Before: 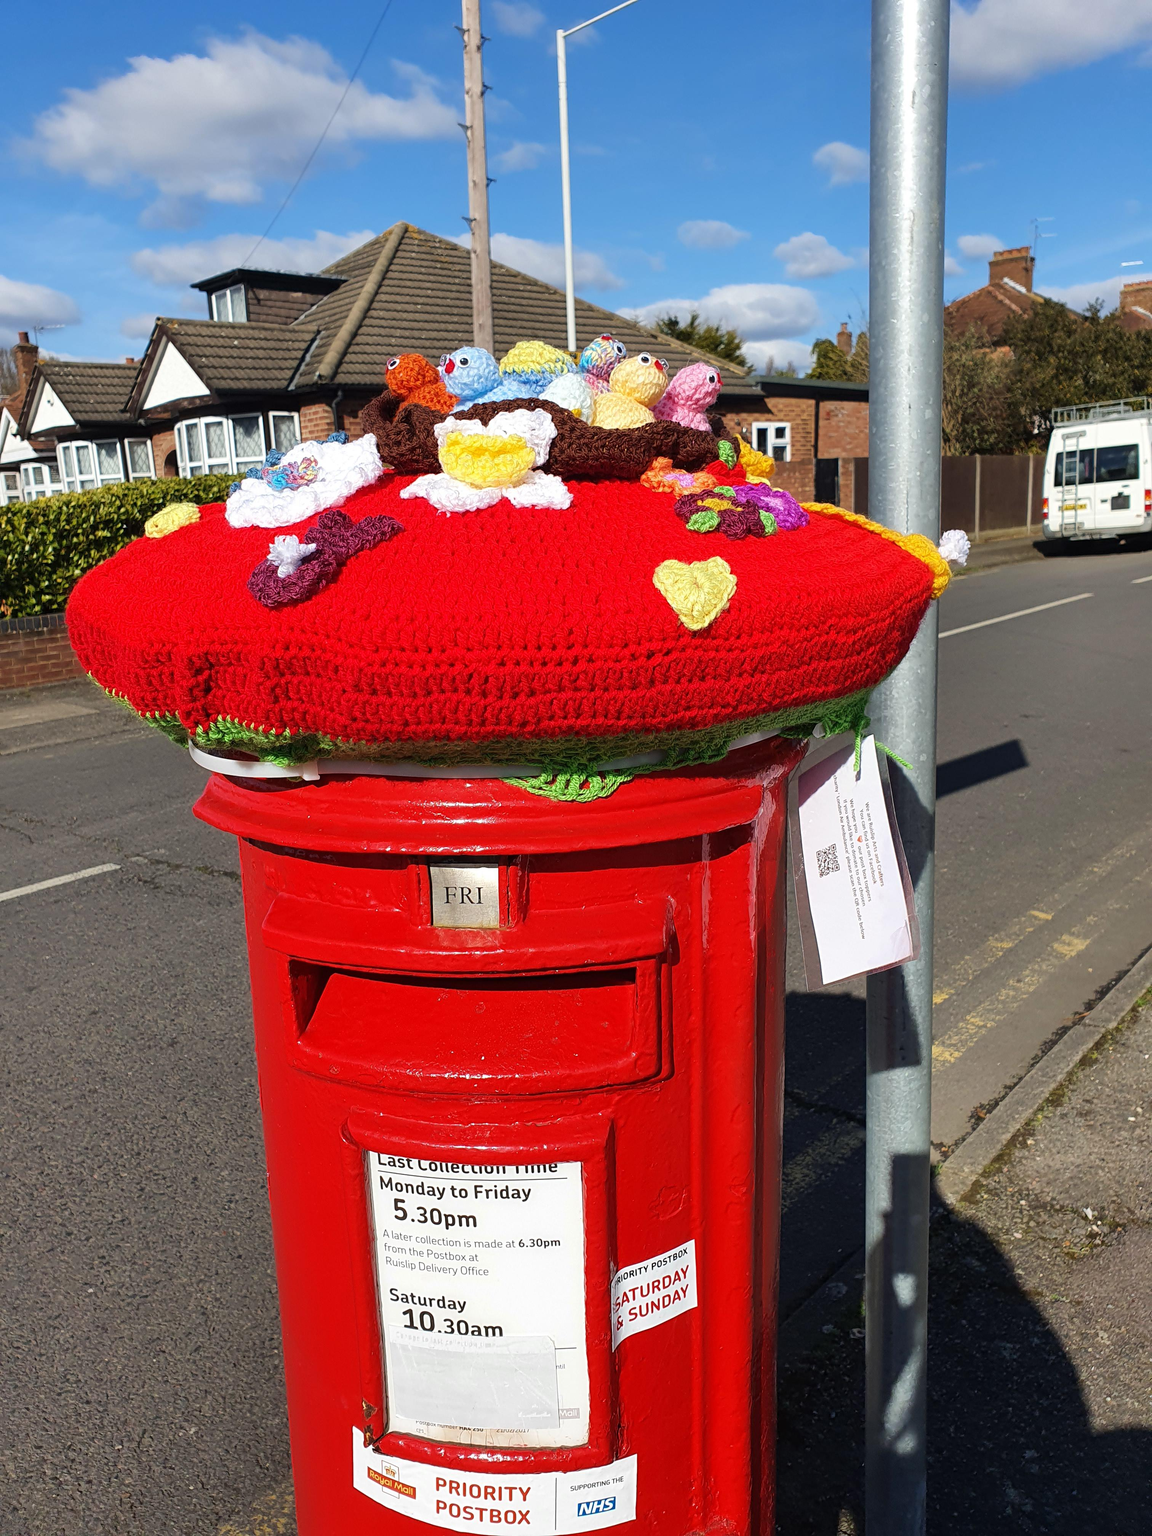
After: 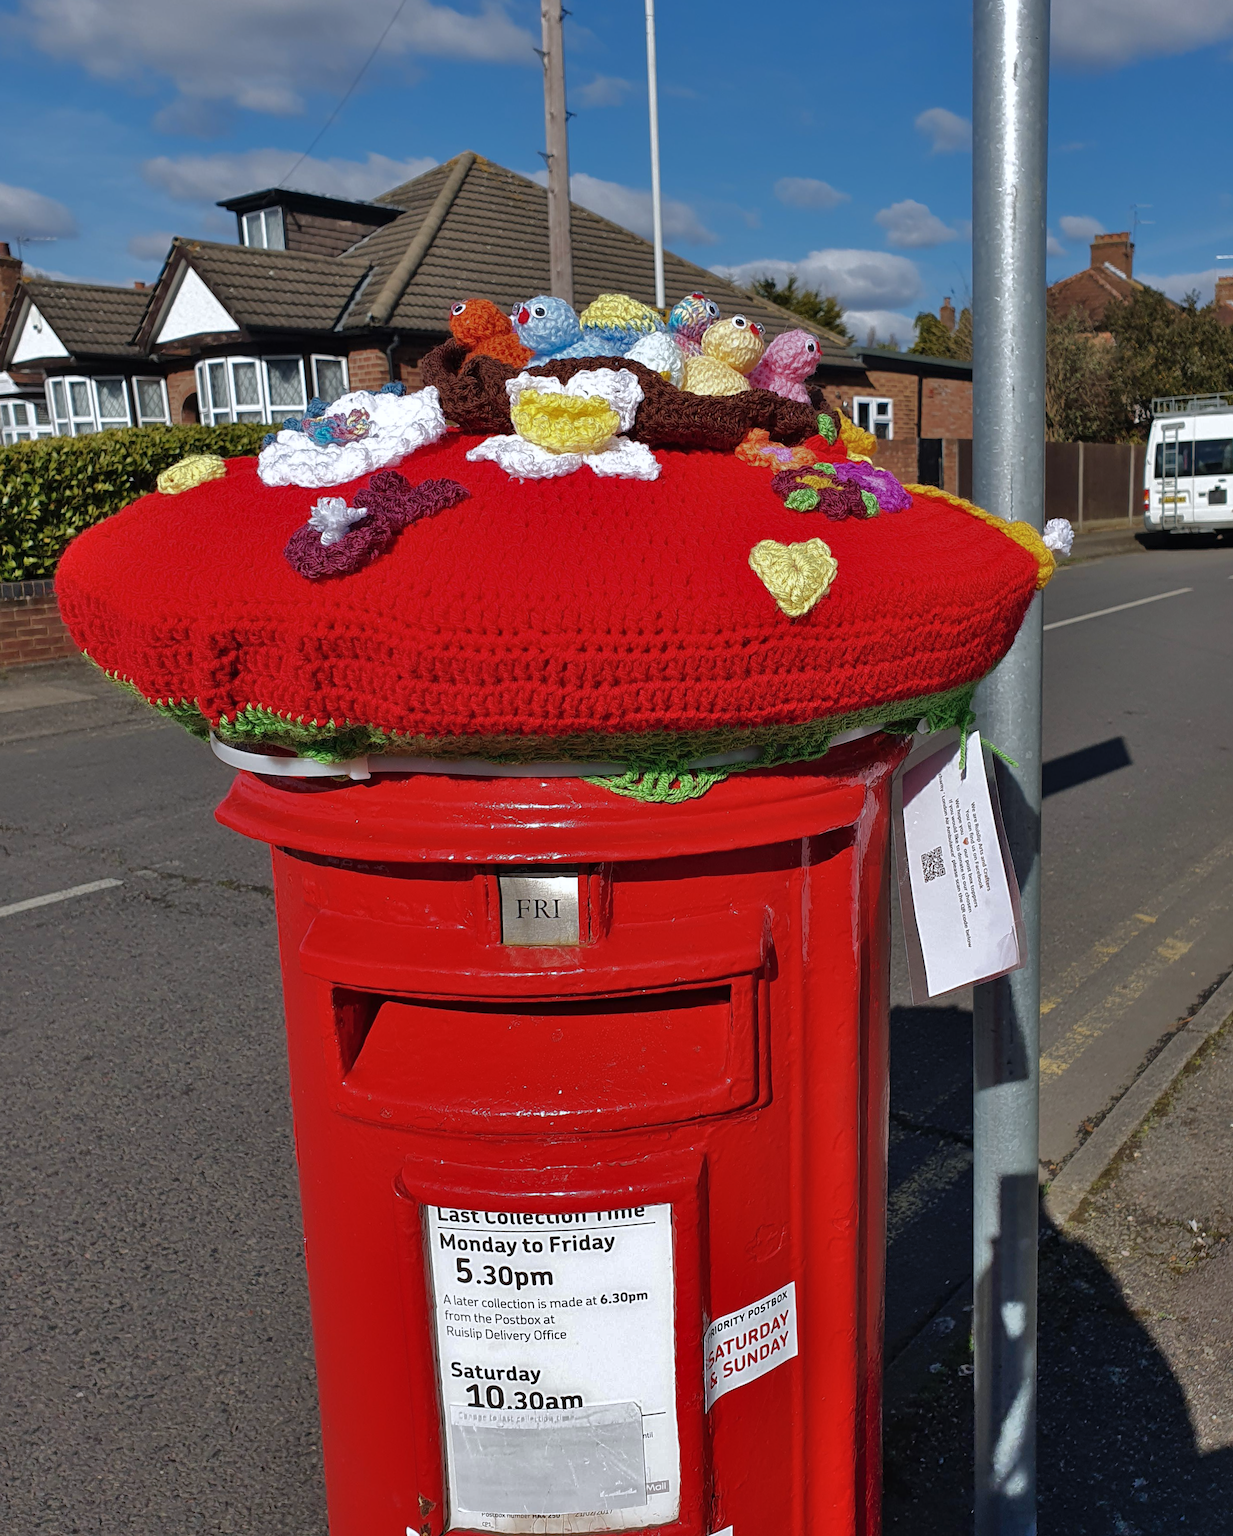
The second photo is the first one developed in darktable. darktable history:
shadows and highlights: low approximation 0.01, soften with gaussian
crop and rotate: left 1.774%, right 0.633%, bottom 1.28%
color correction: highlights a* -0.137, highlights b* -5.91, shadows a* -0.137, shadows b* -0.137
rotate and perspective: rotation -0.013°, lens shift (vertical) -0.027, lens shift (horizontal) 0.178, crop left 0.016, crop right 0.989, crop top 0.082, crop bottom 0.918
base curve: curves: ch0 [(0, 0) (0.841, 0.609) (1, 1)]
